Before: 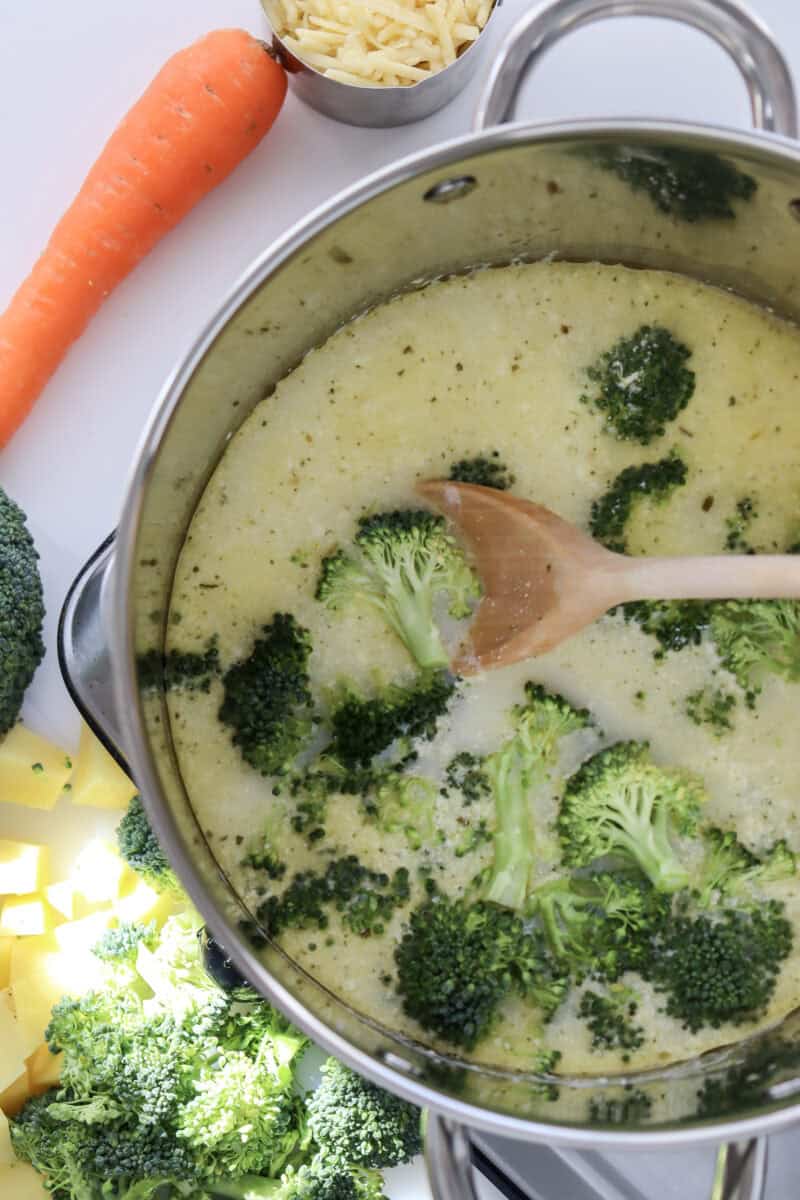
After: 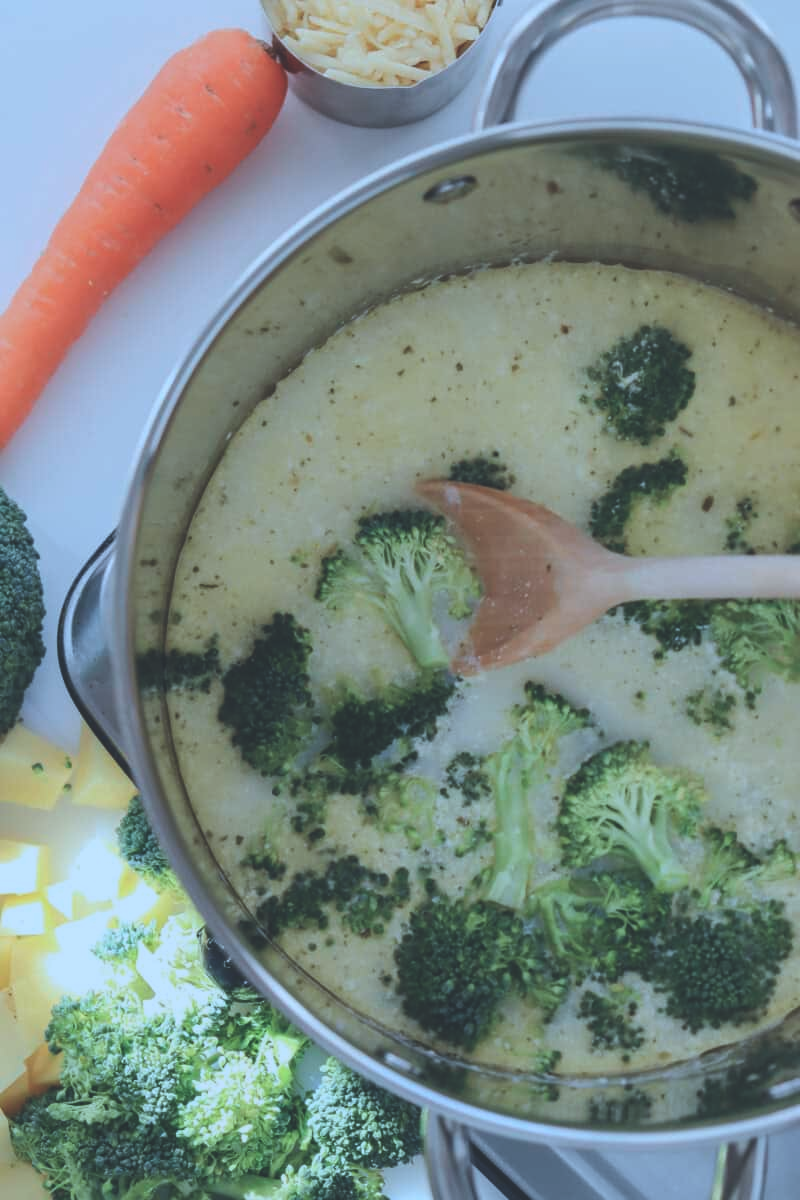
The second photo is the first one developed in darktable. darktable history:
color zones: curves: ch0 [(0, 0.425) (0.143, 0.422) (0.286, 0.42) (0.429, 0.419) (0.571, 0.419) (0.714, 0.42) (0.857, 0.422) (1, 0.425)]; ch1 [(0, 0.666) (0.143, 0.669) (0.286, 0.671) (0.429, 0.67) (0.571, 0.67) (0.714, 0.67) (0.857, 0.67) (1, 0.666)], mix -120.58%
color correction: highlights a* -8.76, highlights b* -23.91
exposure: black level correction -0.036, exposure -0.495 EV, compensate highlight preservation false
